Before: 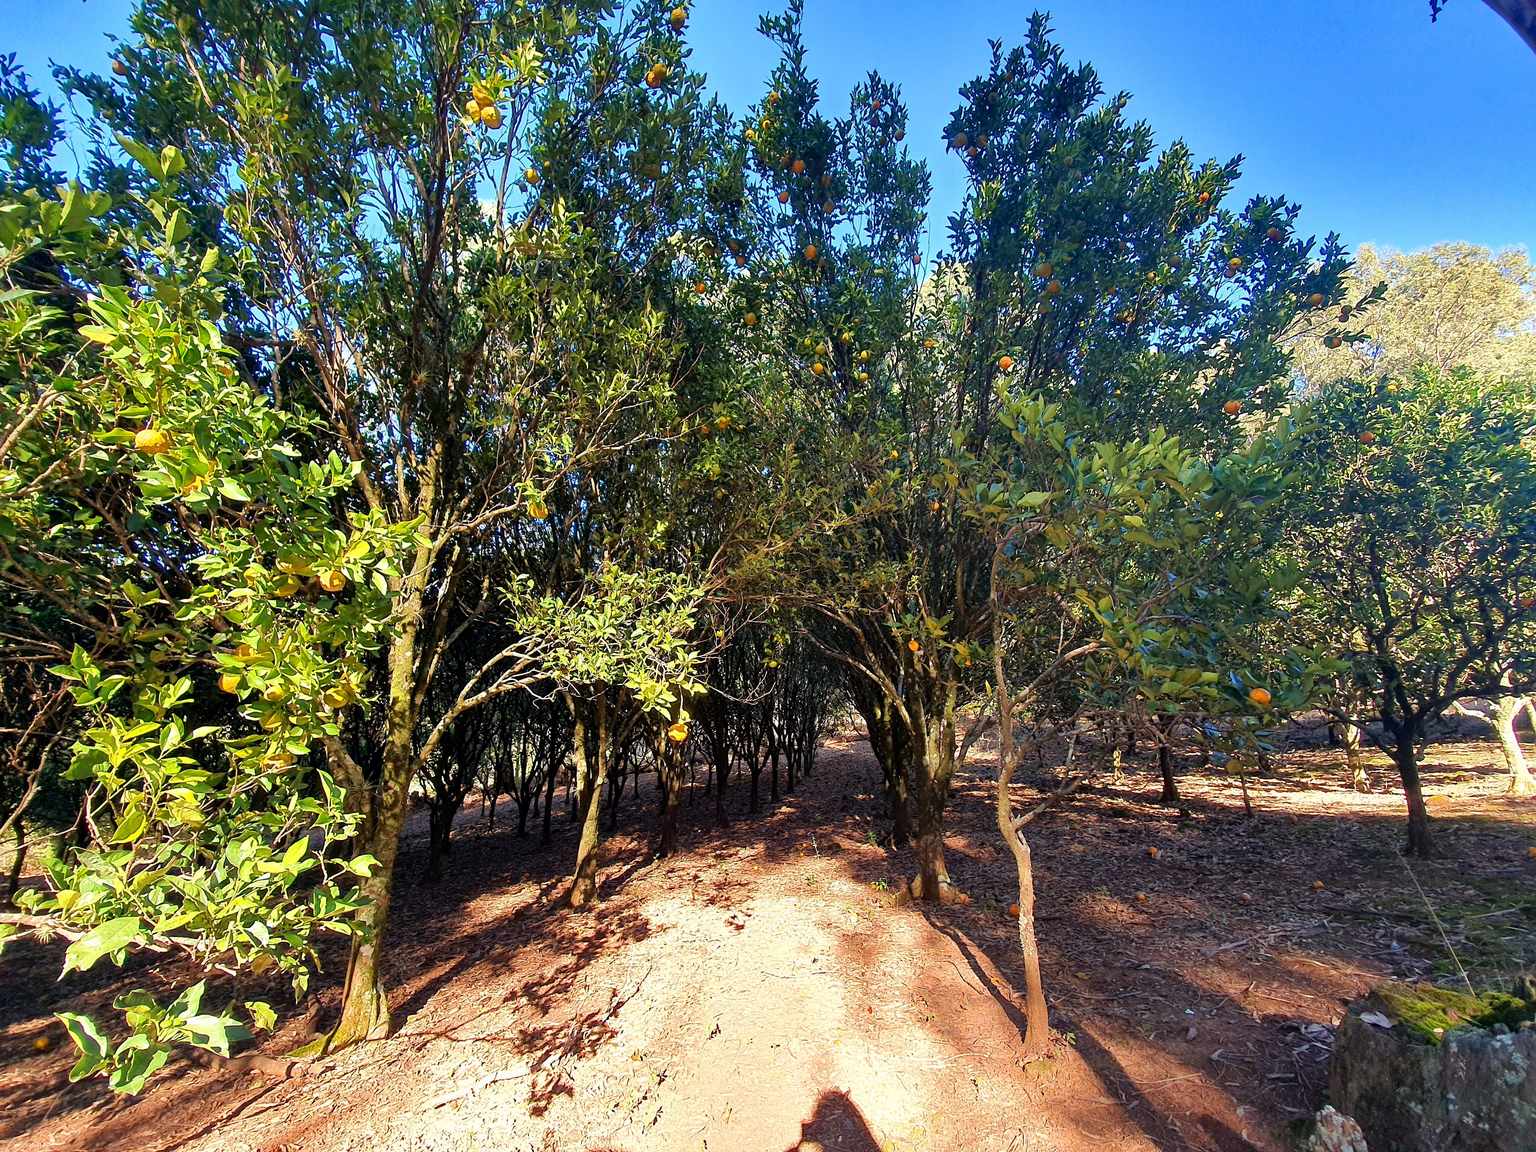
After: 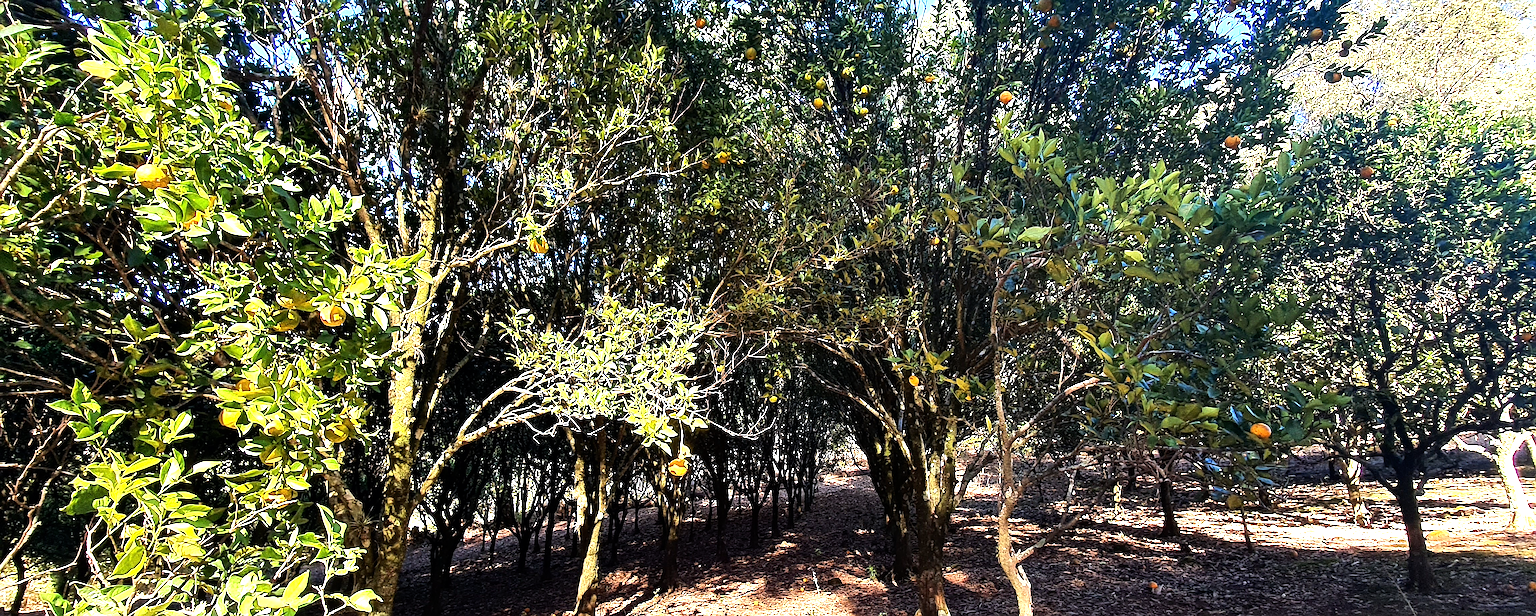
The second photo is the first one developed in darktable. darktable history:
sharpen: on, module defaults
tone equalizer: -8 EV -1.08 EV, -7 EV -1.01 EV, -6 EV -0.867 EV, -5 EV -0.578 EV, -3 EV 0.578 EV, -2 EV 0.867 EV, -1 EV 1.01 EV, +0 EV 1.08 EV, edges refinement/feathering 500, mask exposure compensation -1.57 EV, preserve details no
white balance: red 0.974, blue 1.044
crop and rotate: top 23.043%, bottom 23.437%
